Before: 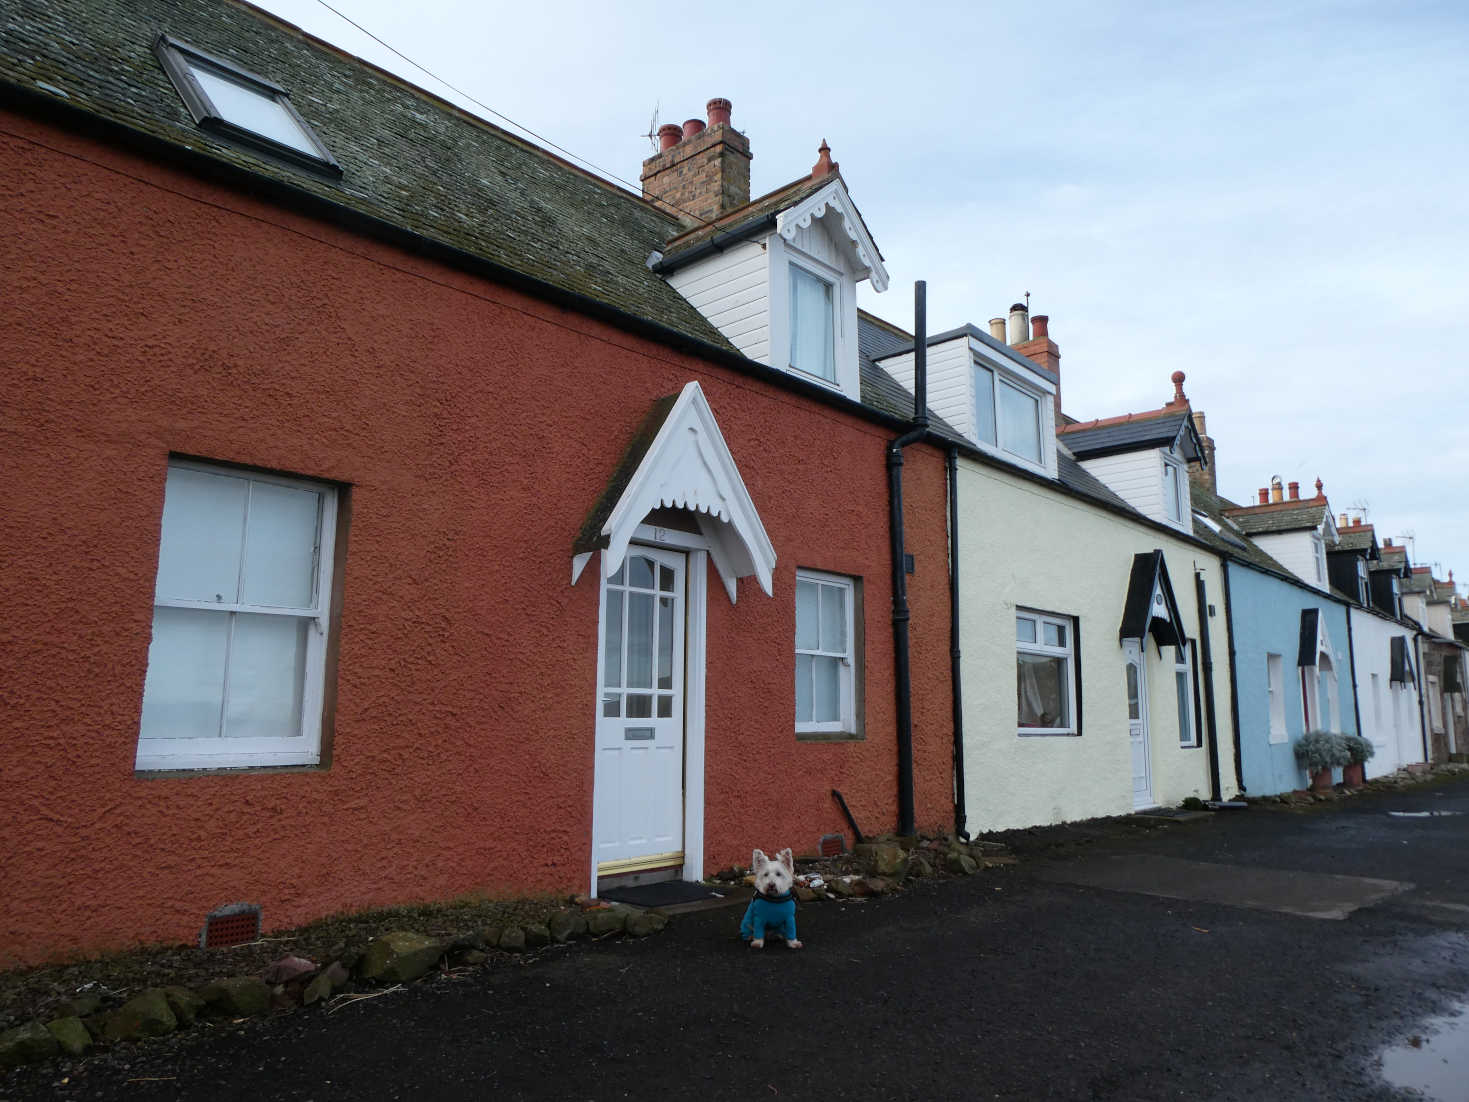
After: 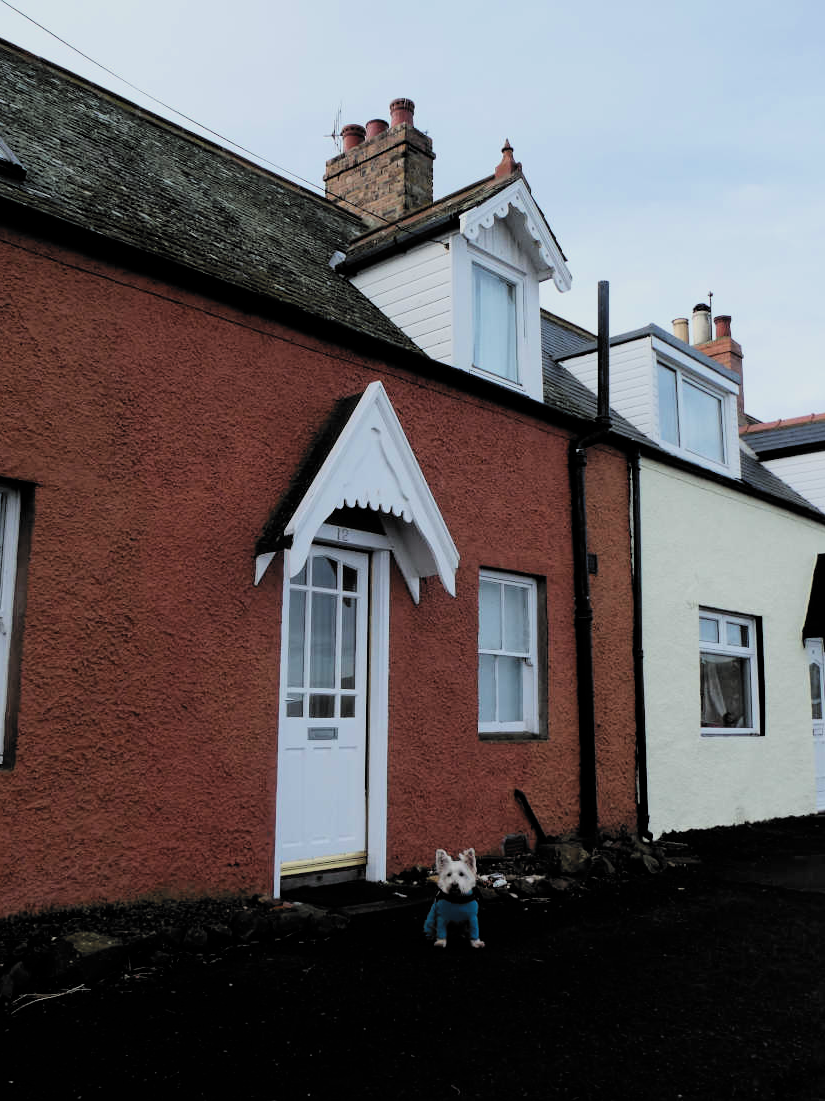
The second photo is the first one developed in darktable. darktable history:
crop: left 21.643%, right 22.159%, bottom 0.001%
filmic rgb: black relative exposure -5.04 EV, white relative exposure 3.96 EV, hardness 2.88, contrast 1.297, highlights saturation mix -28.89%, color science v6 (2022)
